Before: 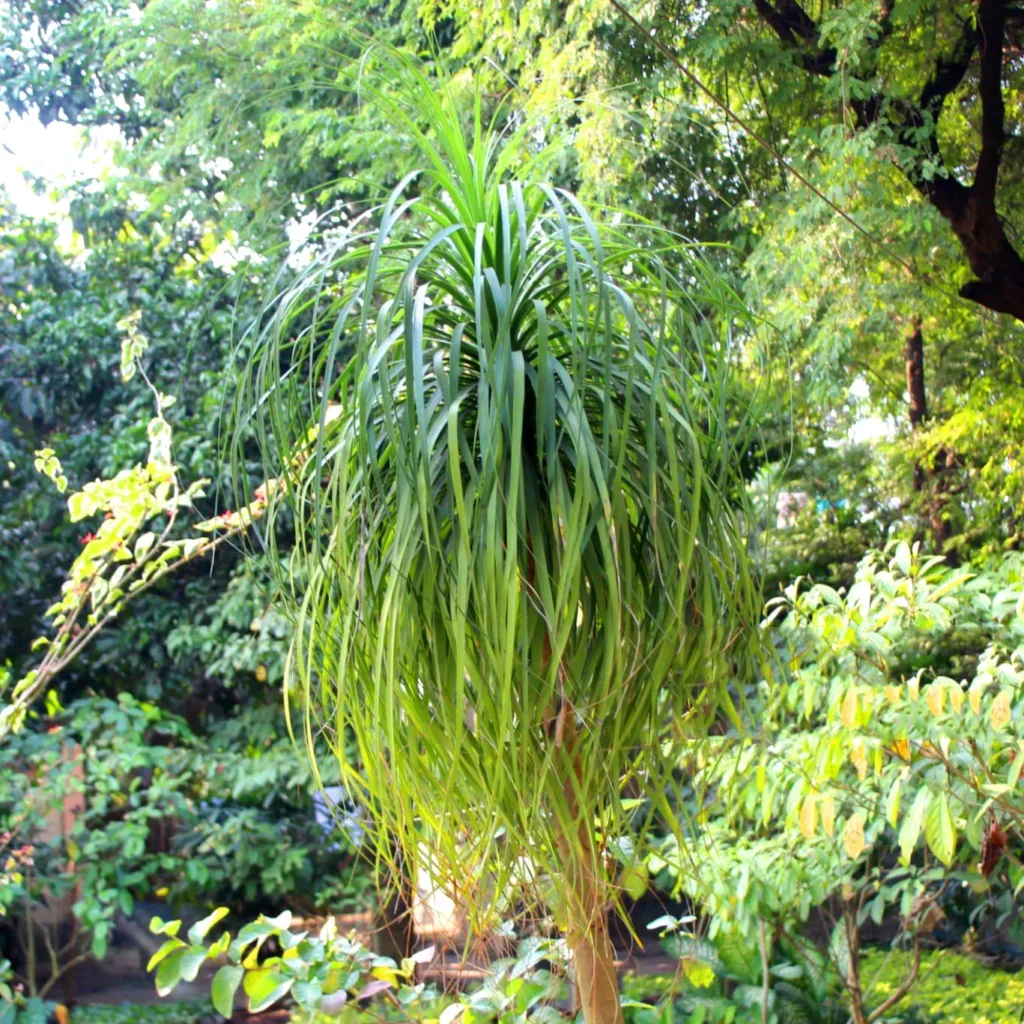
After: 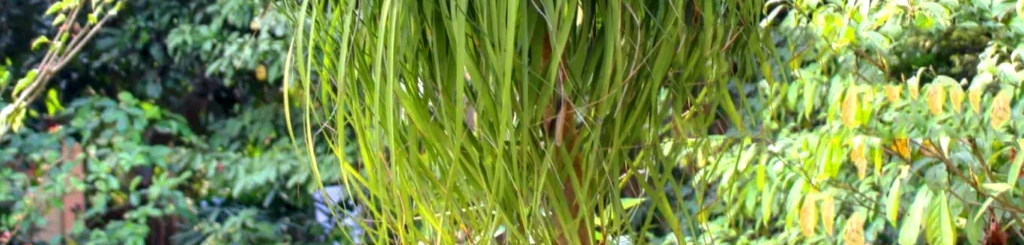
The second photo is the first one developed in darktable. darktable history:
local contrast: on, module defaults
base curve: curves: ch0 [(0, 0) (0.74, 0.67) (1, 1)], preserve colors none
crop and rotate: top 58.706%, bottom 17.367%
